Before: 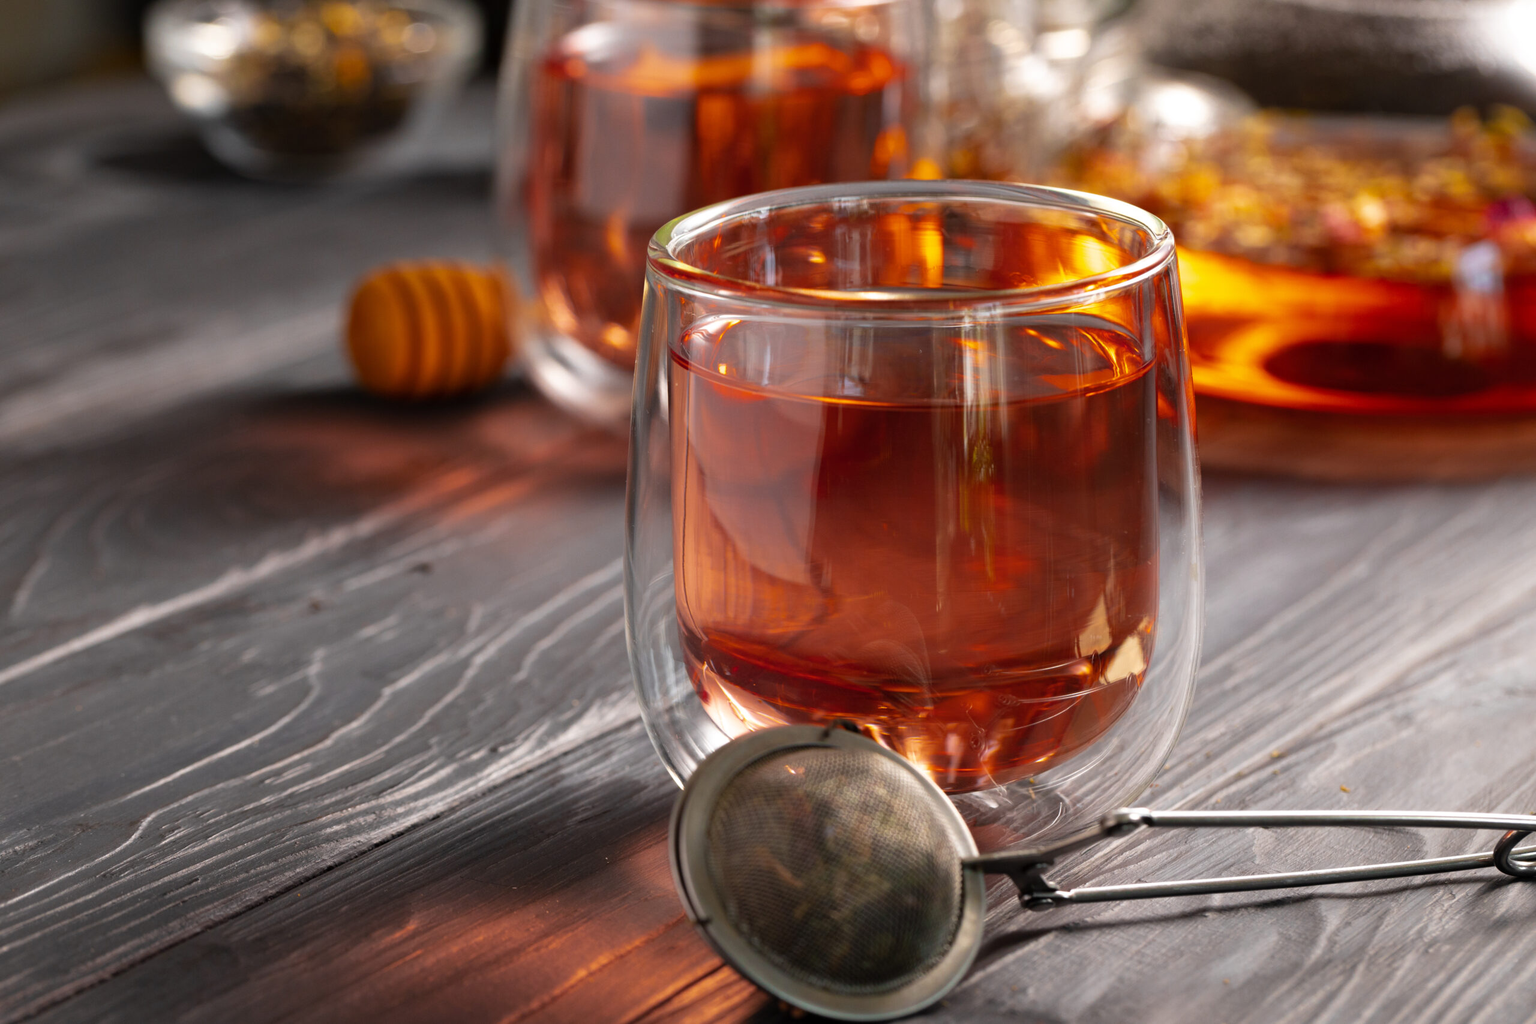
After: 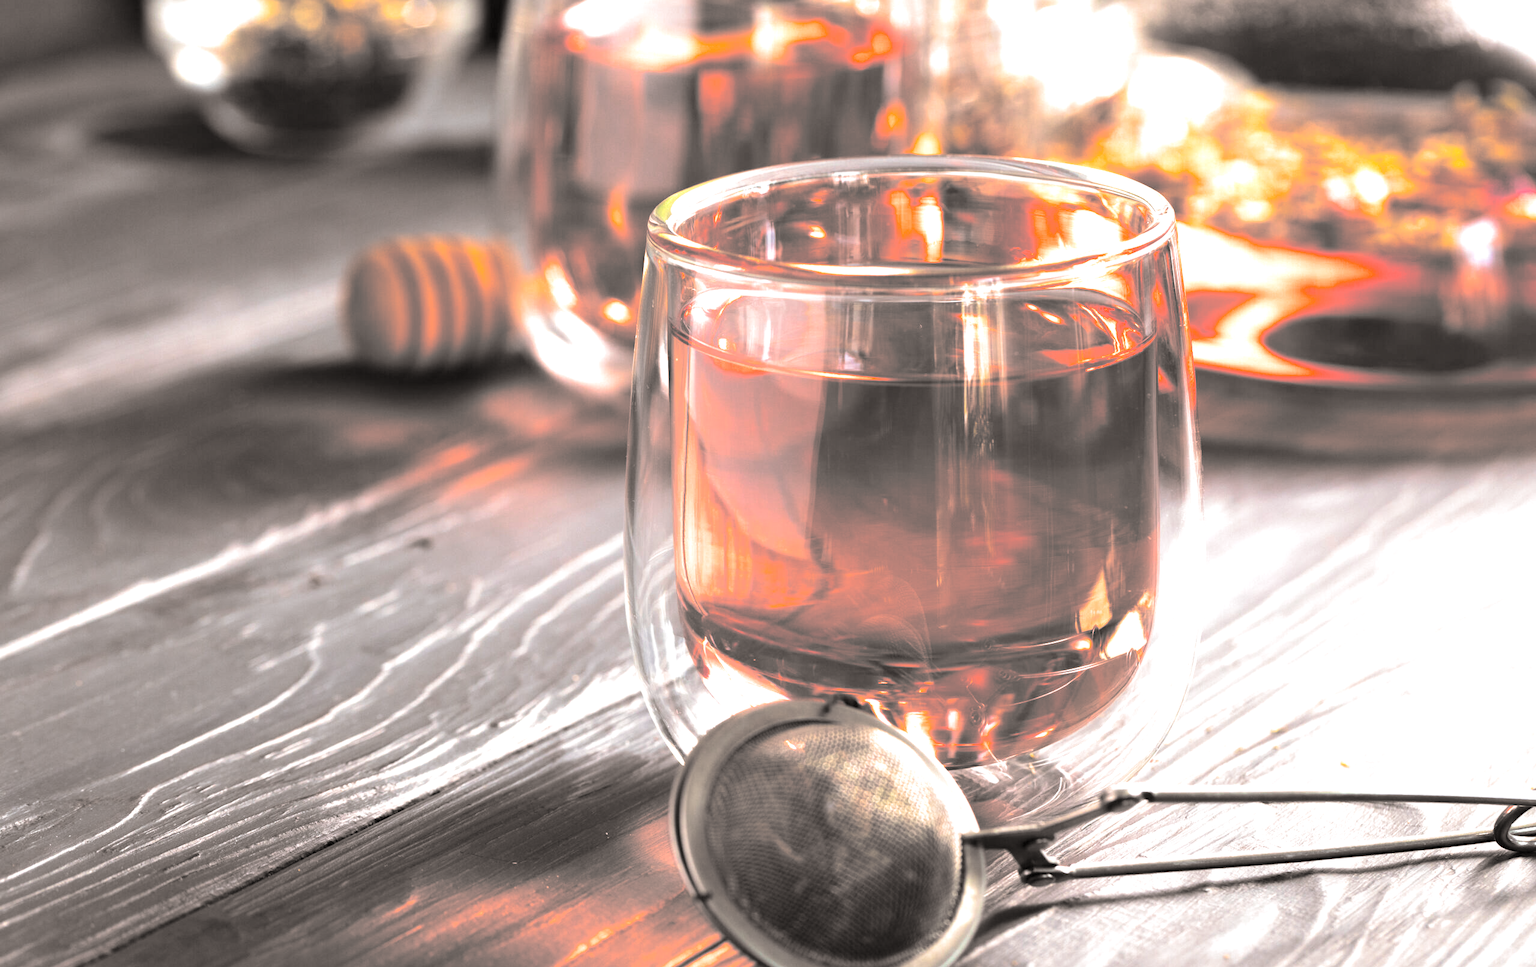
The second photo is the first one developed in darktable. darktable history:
split-toning: shadows › hue 26°, shadows › saturation 0.09, highlights › hue 40°, highlights › saturation 0.18, balance -63, compress 0%
crop and rotate: top 2.479%, bottom 3.018%
exposure: black level correction 0, exposure 1.5 EV, compensate highlight preservation false
